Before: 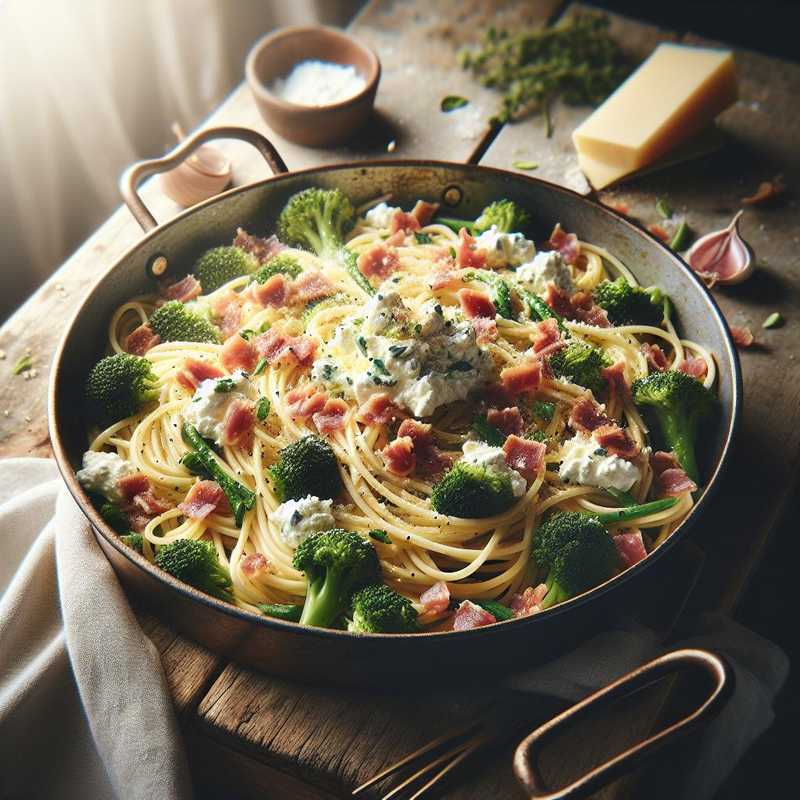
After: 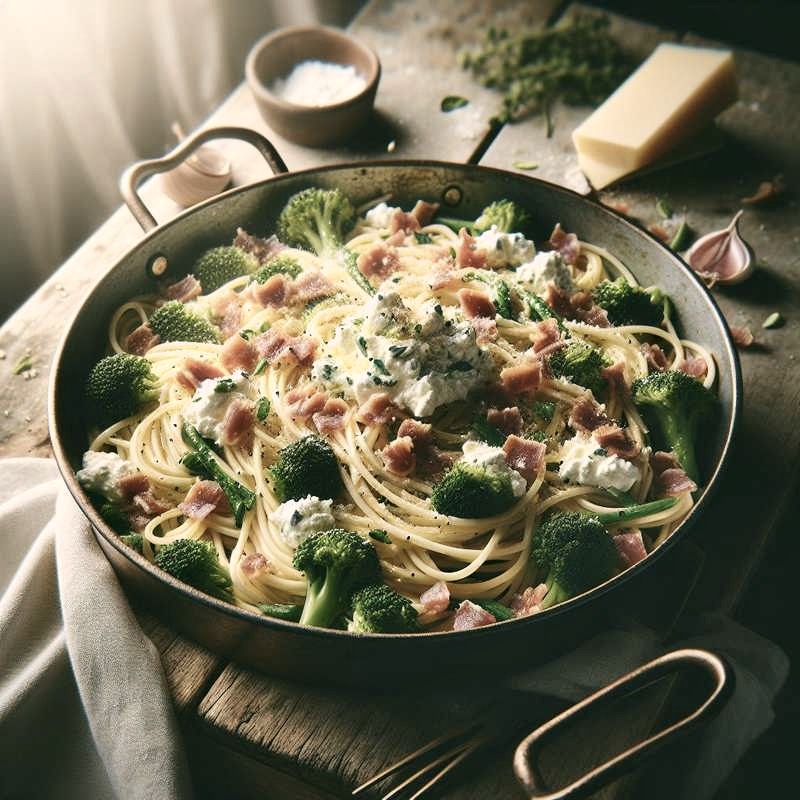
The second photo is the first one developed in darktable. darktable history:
shadows and highlights: shadows 32, highlights -32, soften with gaussian
contrast brightness saturation: contrast 0.1, saturation -0.36
color correction: highlights a* 4.02, highlights b* 4.98, shadows a* -7.55, shadows b* 4.98
